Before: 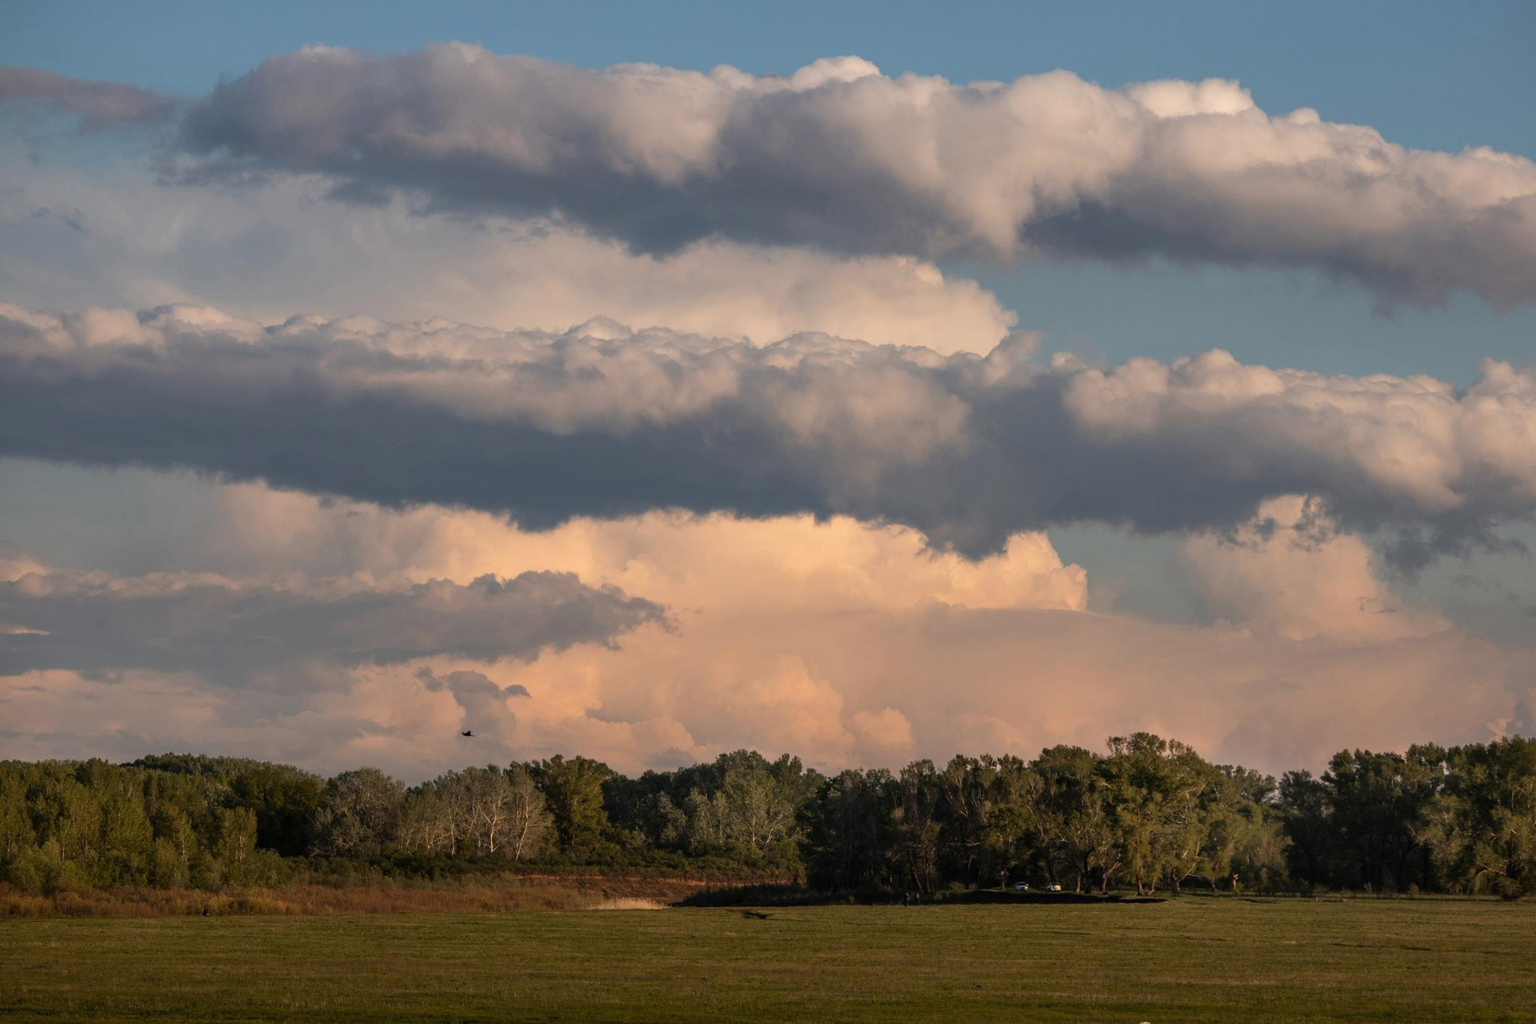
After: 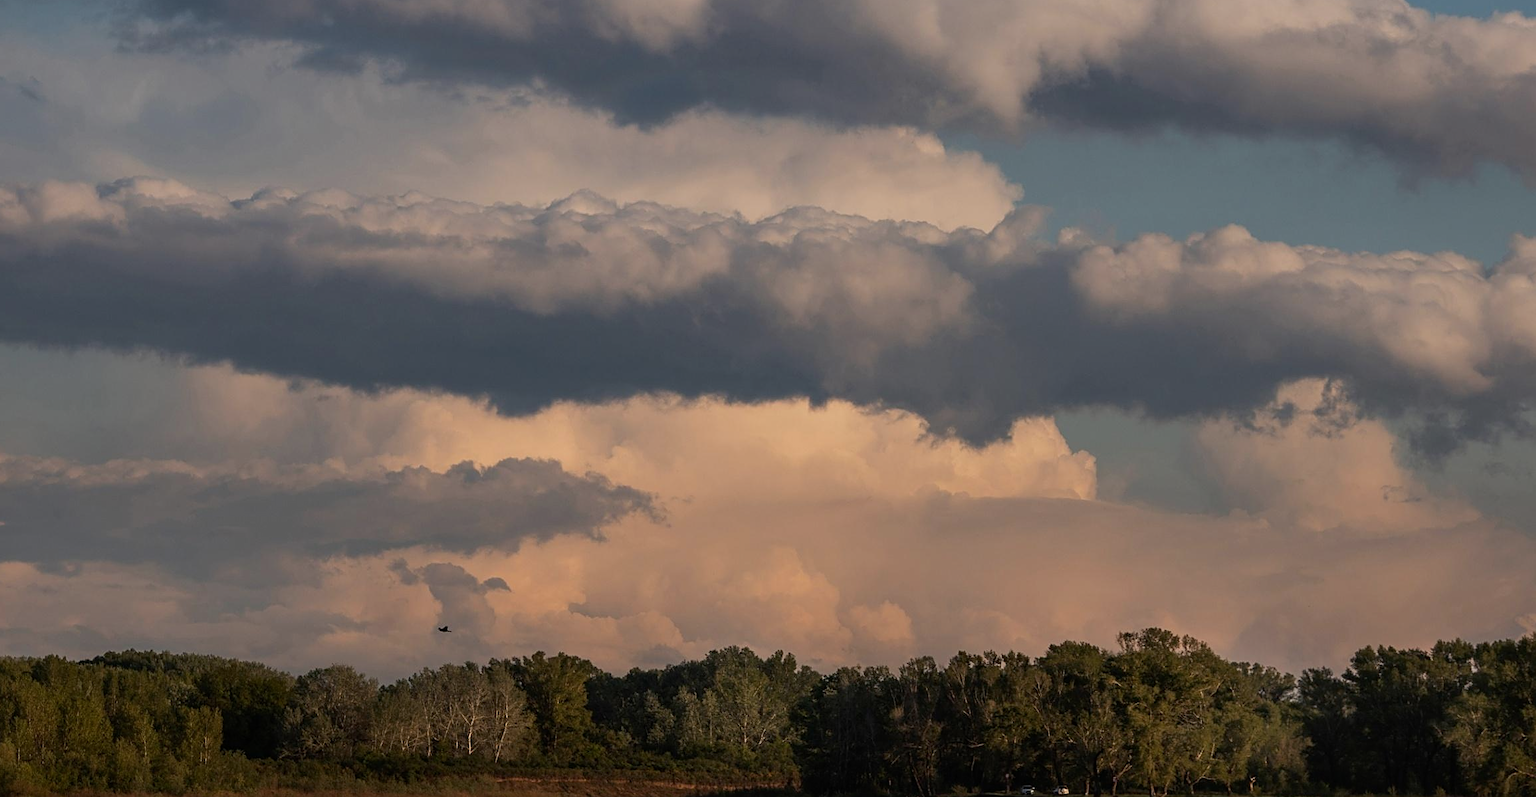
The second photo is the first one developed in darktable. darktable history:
exposure: exposure -0.462 EV, compensate highlight preservation false
crop and rotate: left 2.991%, top 13.302%, right 1.981%, bottom 12.636%
contrast brightness saturation: contrast 0.07
sharpen: on, module defaults
